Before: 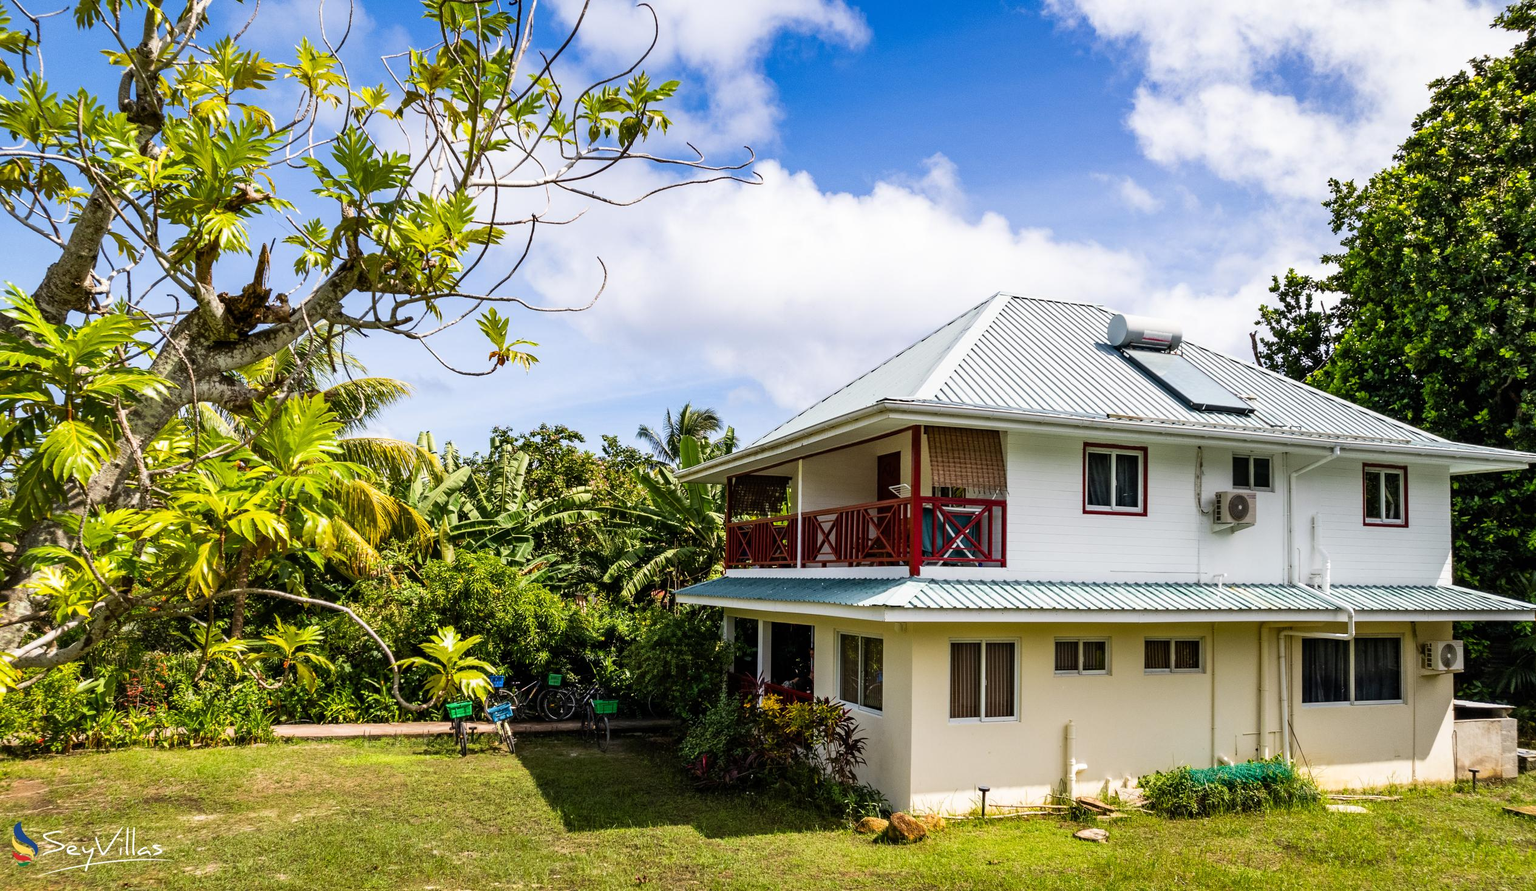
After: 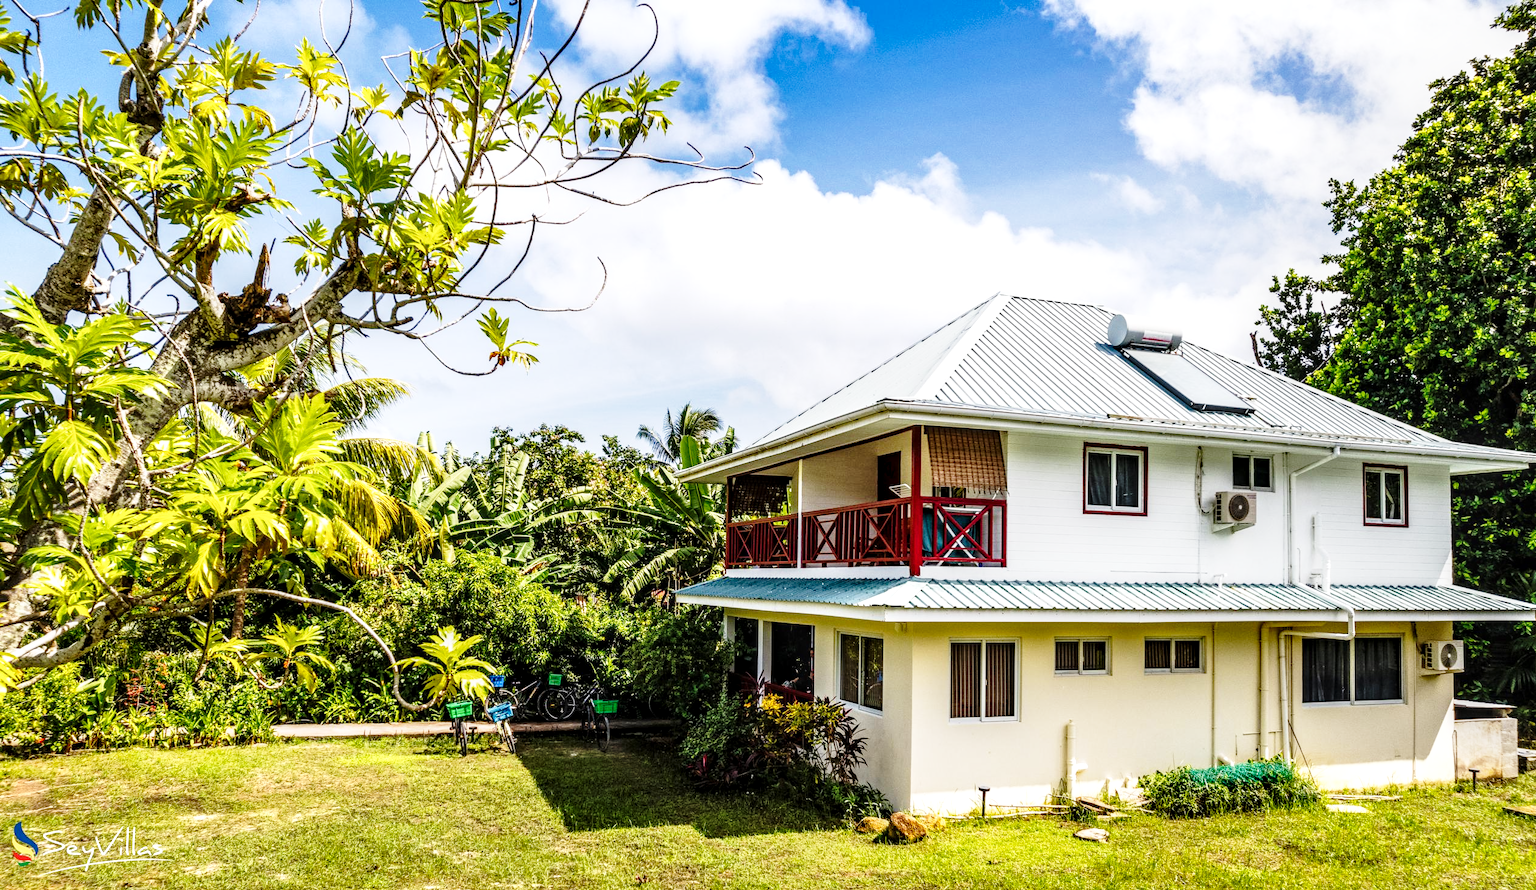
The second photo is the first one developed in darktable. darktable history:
base curve: curves: ch0 [(0, 0) (0.028, 0.03) (0.121, 0.232) (0.46, 0.748) (0.859, 0.968) (1, 1)], preserve colors none
local contrast: detail 140%
